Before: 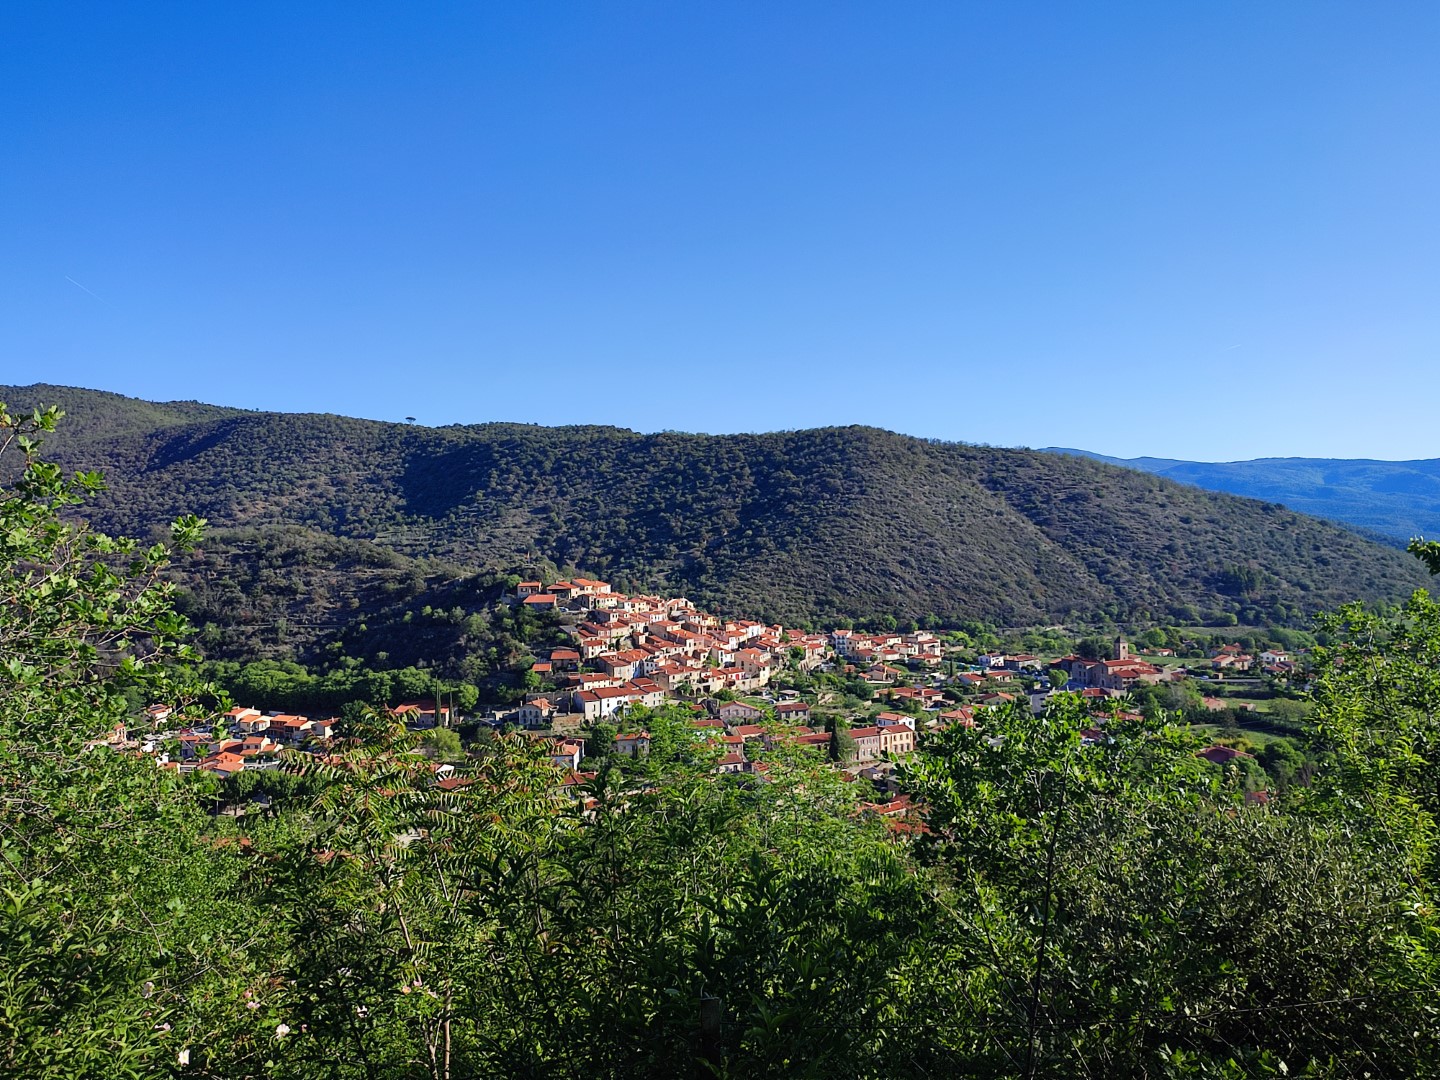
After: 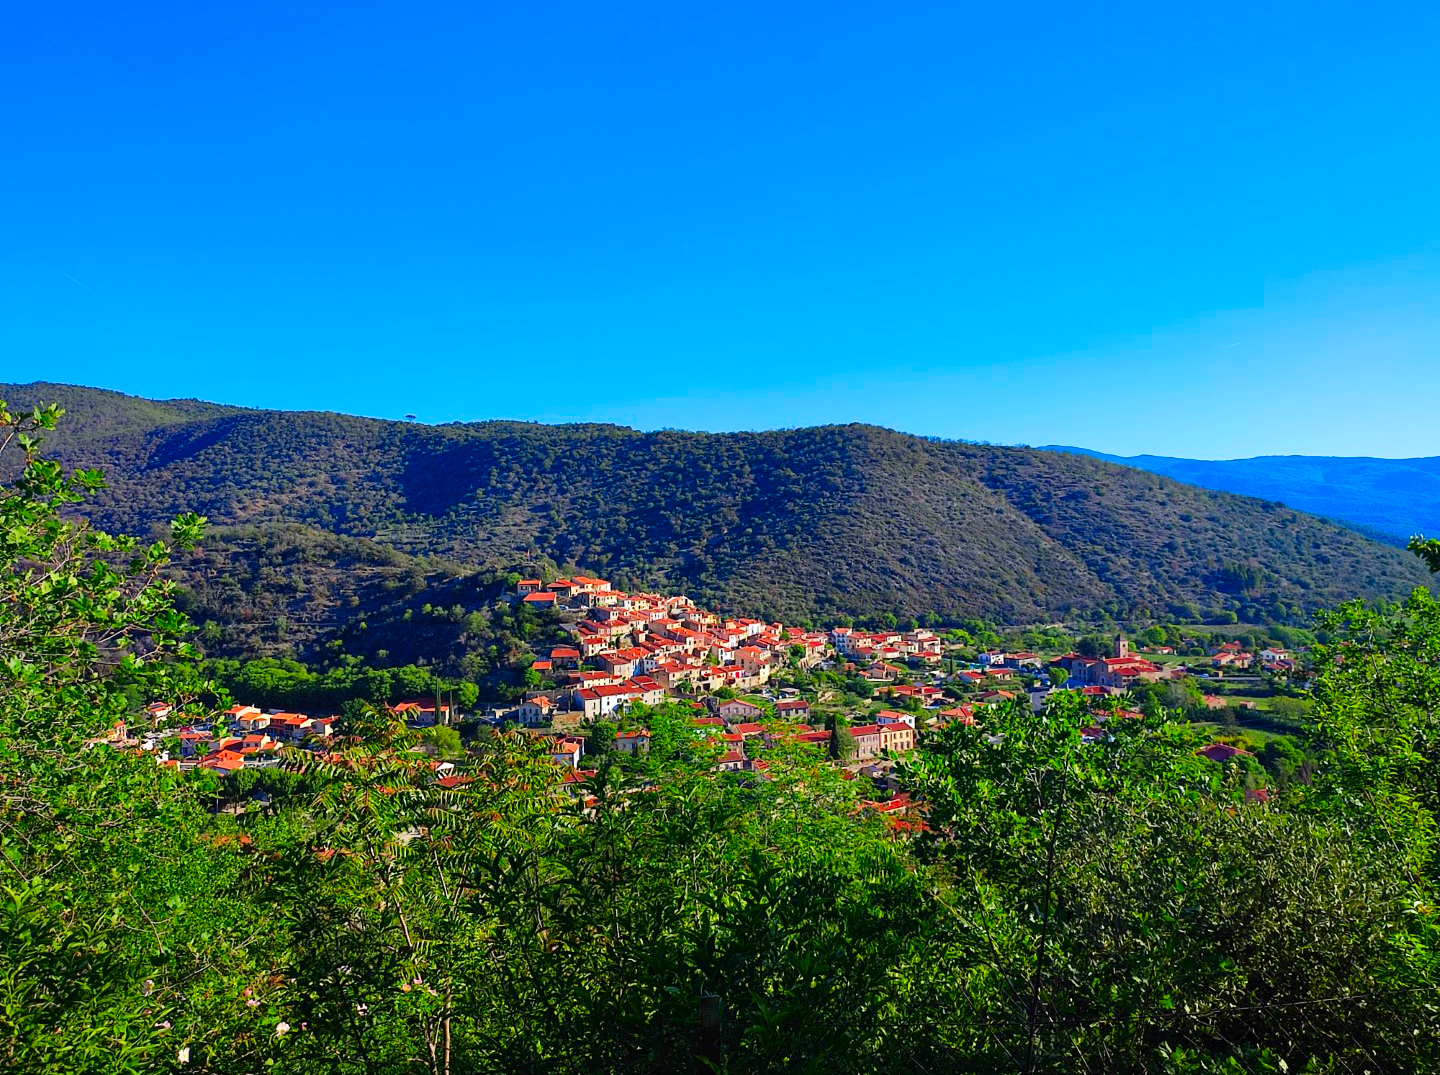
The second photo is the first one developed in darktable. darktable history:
crop: top 0.198%, bottom 0.206%
color correction: highlights b* 0.037, saturation 1.78
